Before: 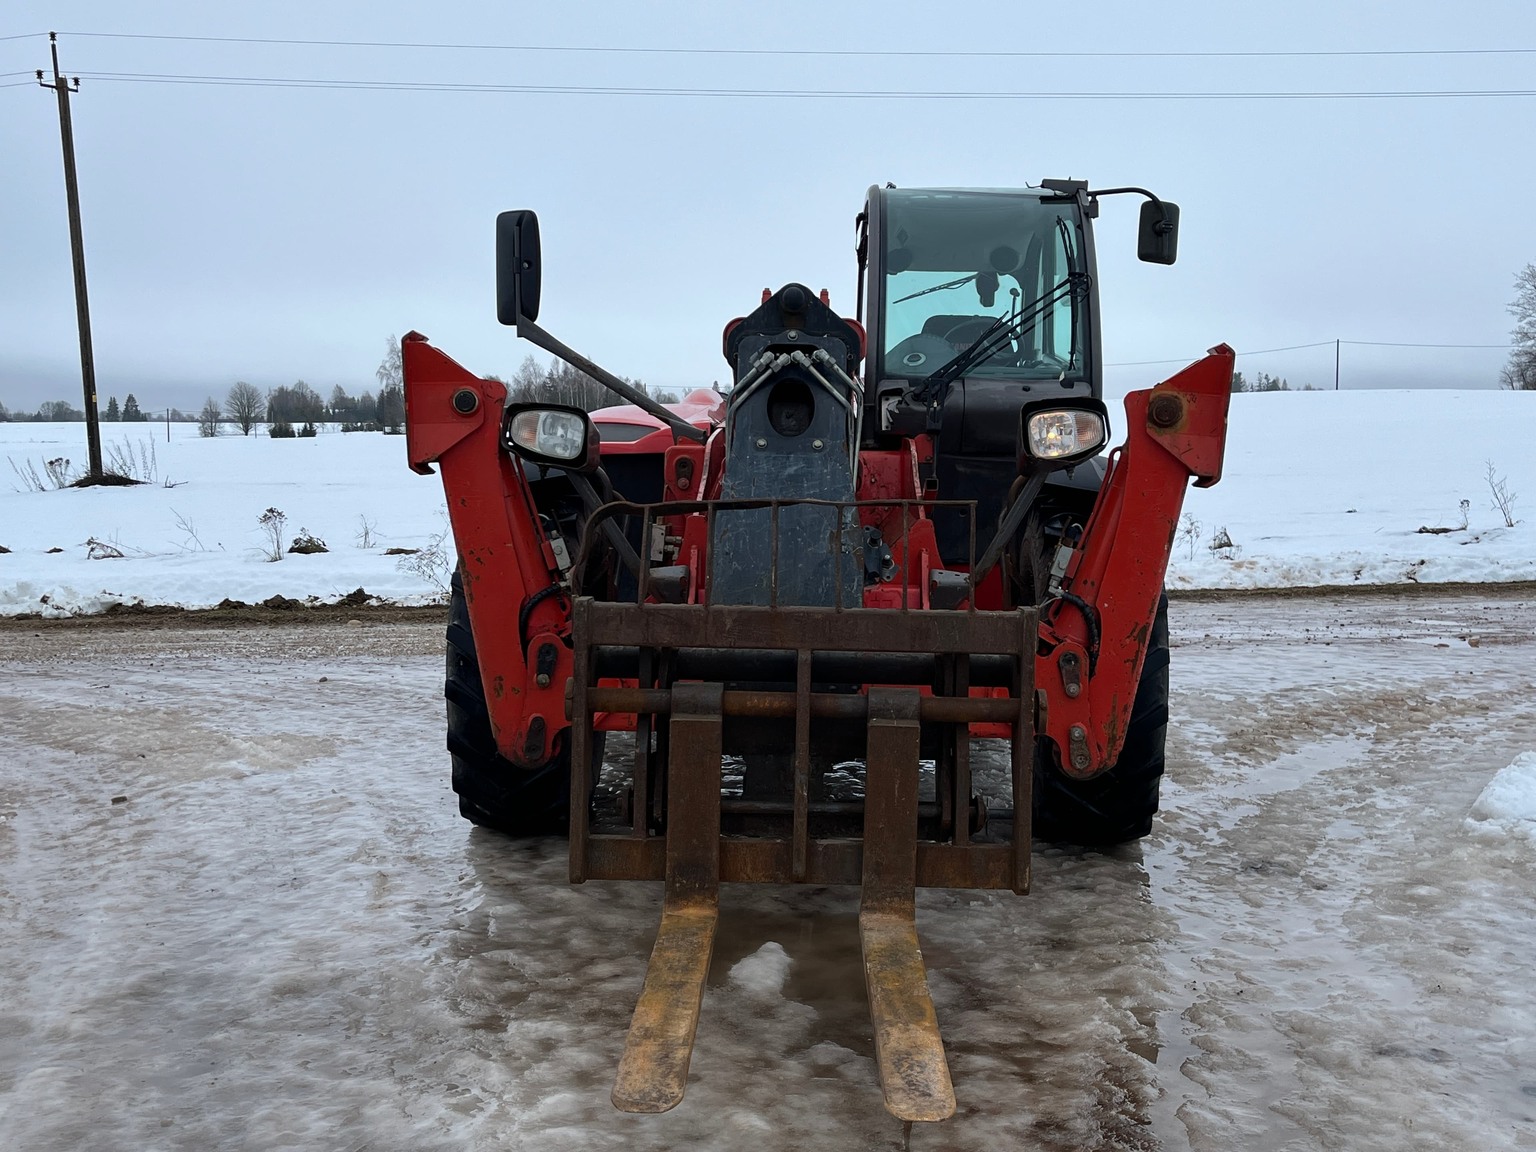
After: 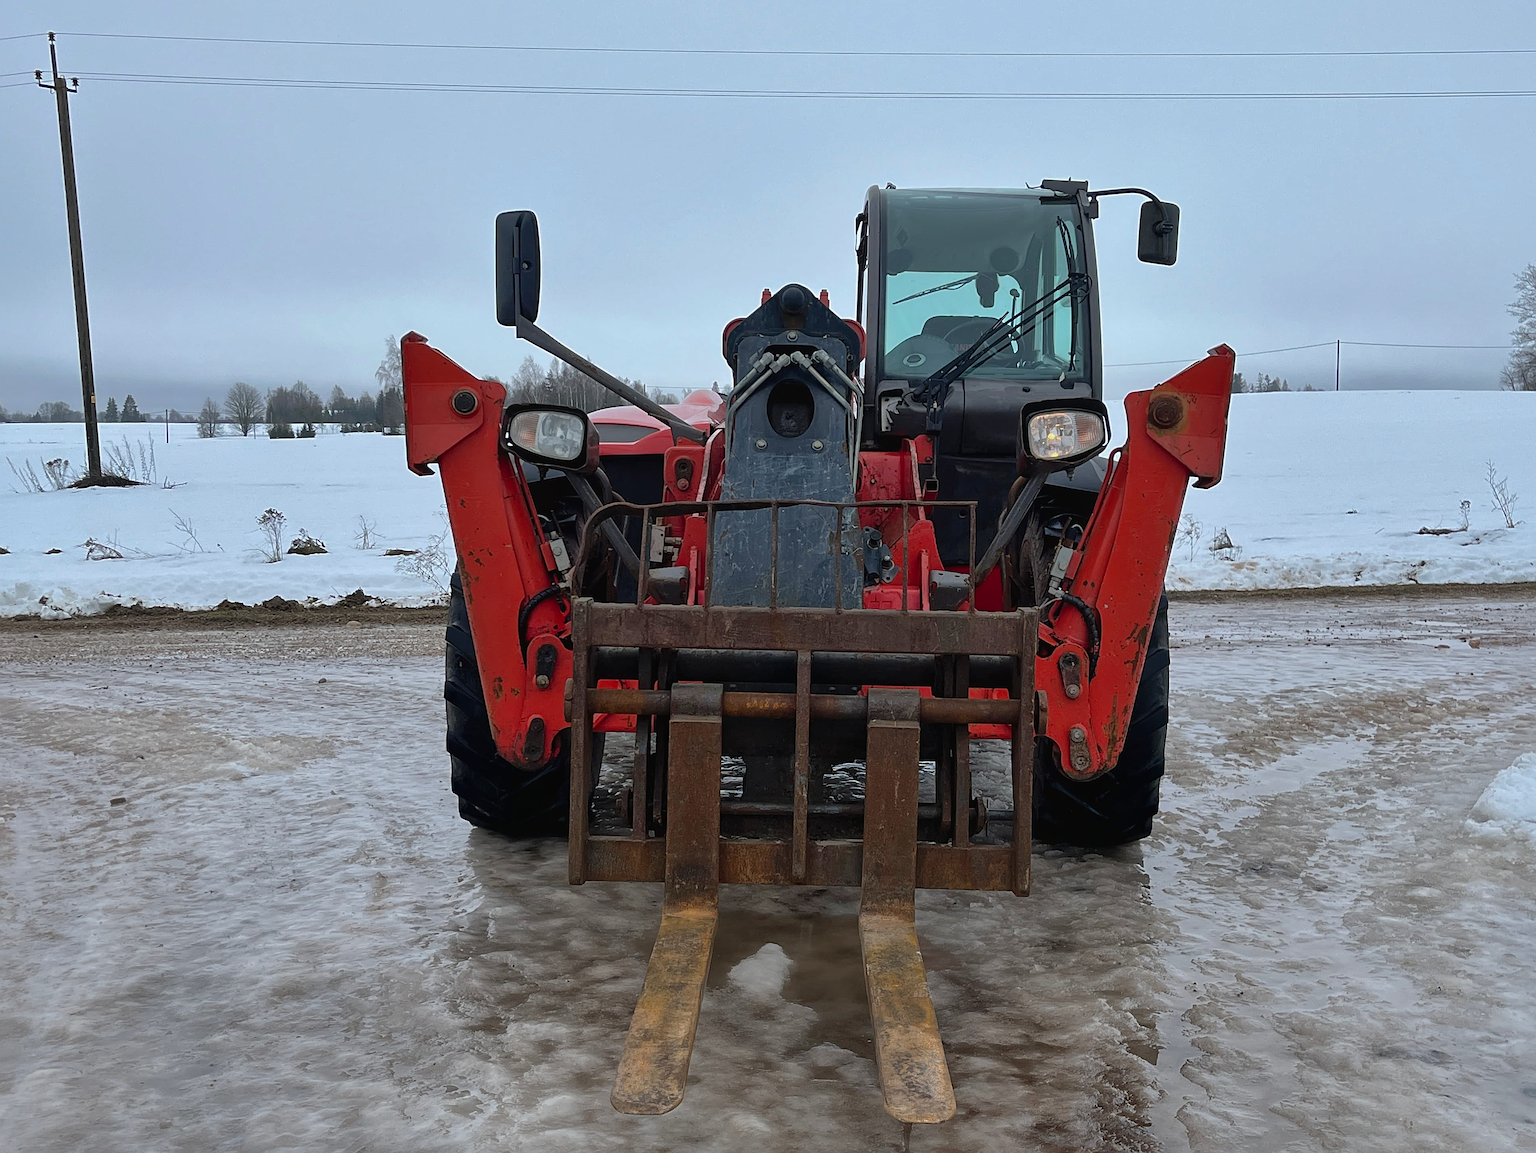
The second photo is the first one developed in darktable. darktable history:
shadows and highlights: on, module defaults
crop and rotate: left 0.126%
contrast equalizer: octaves 7, y [[0.6 ×6], [0.55 ×6], [0 ×6], [0 ×6], [0 ×6]], mix -0.2
sharpen: on, module defaults
rotate and perspective: automatic cropping off
